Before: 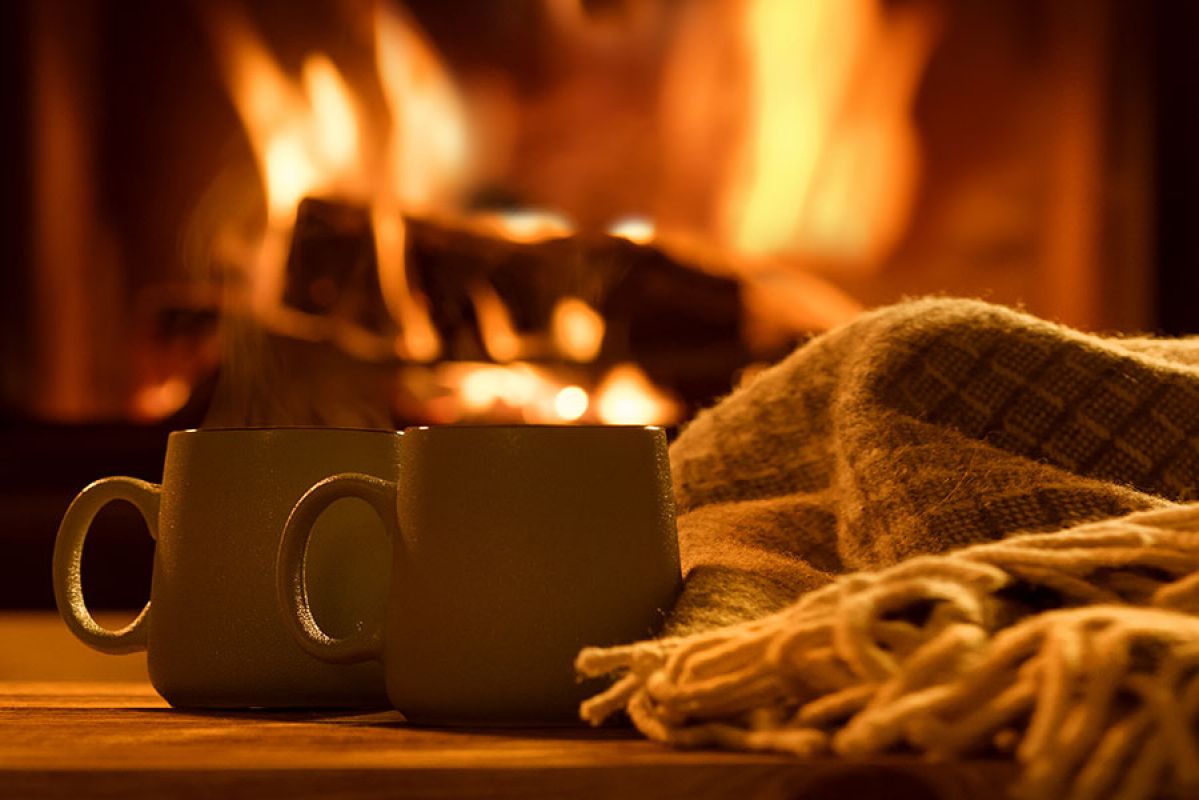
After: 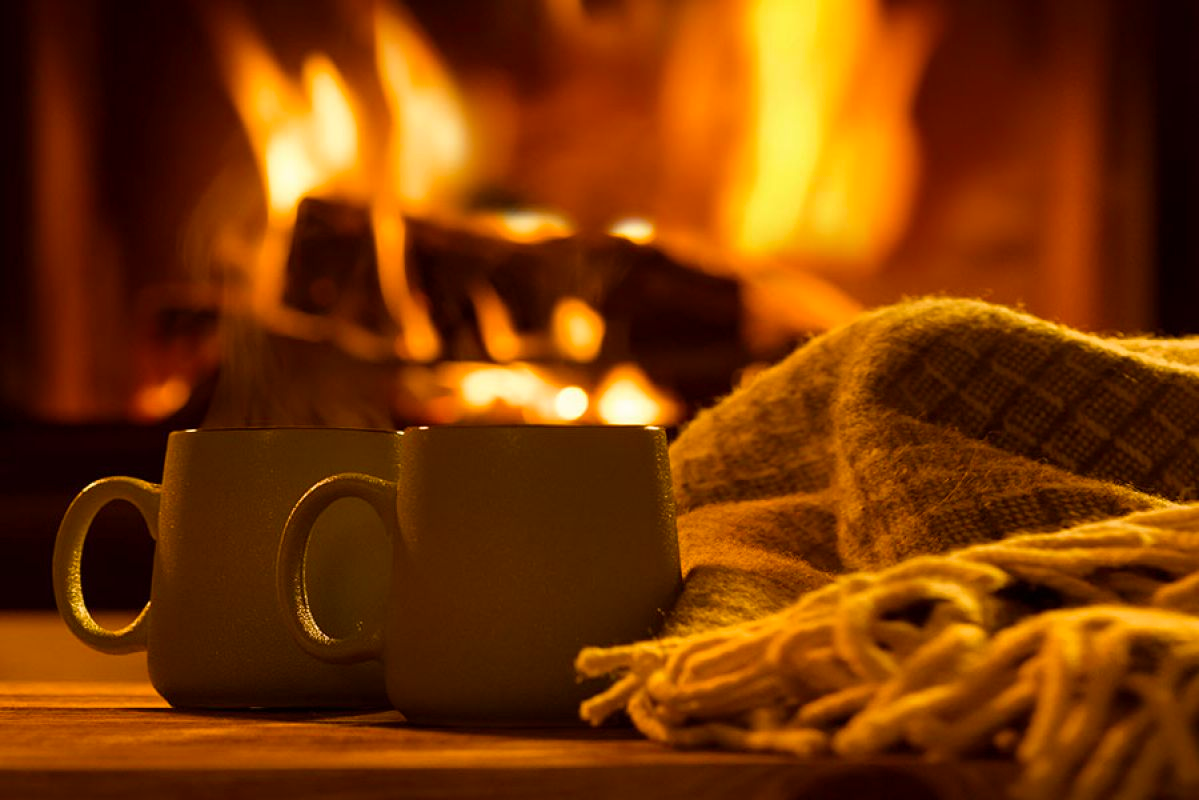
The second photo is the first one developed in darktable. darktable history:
exposure: compensate exposure bias true, compensate highlight preservation false
color balance rgb: perceptual saturation grading › global saturation 25%, global vibrance 10%
velvia: on, module defaults
